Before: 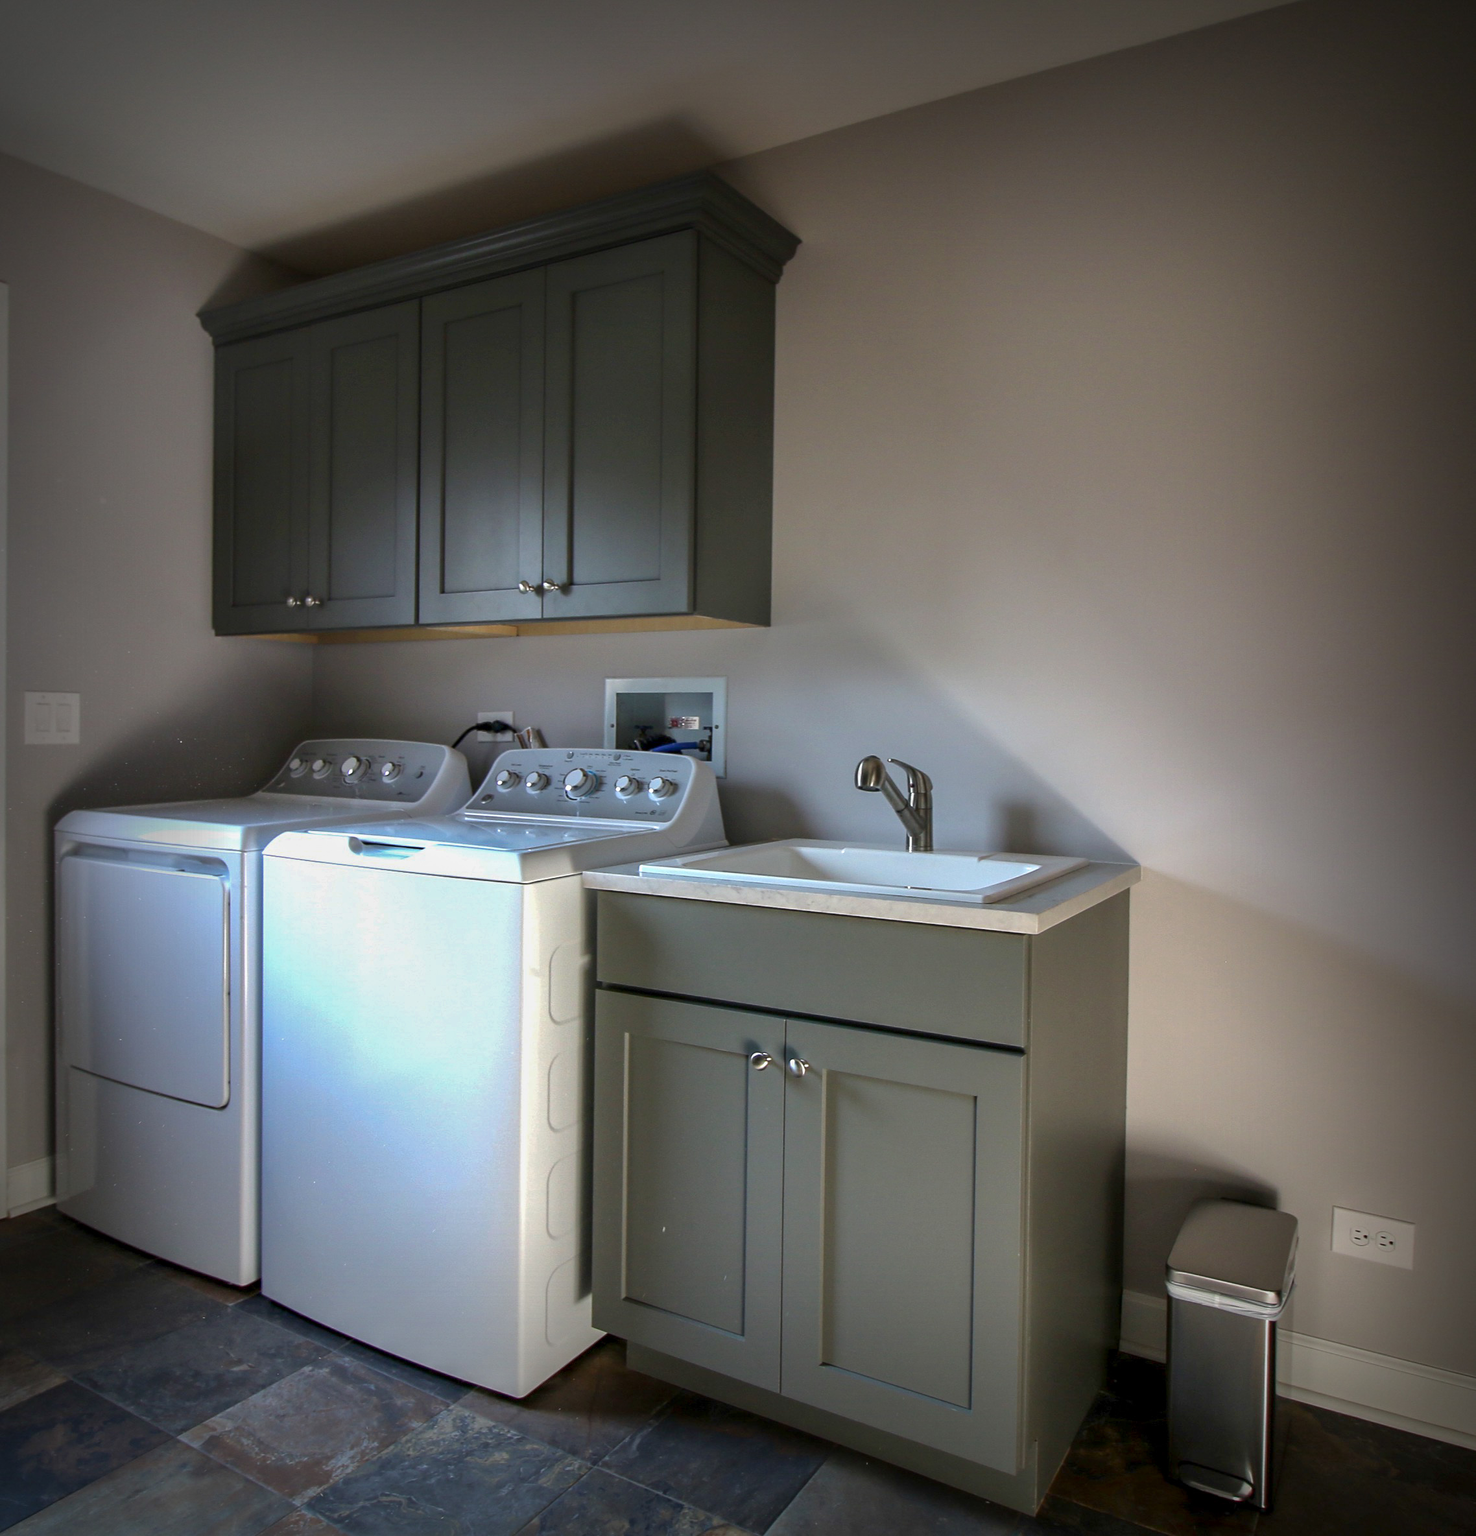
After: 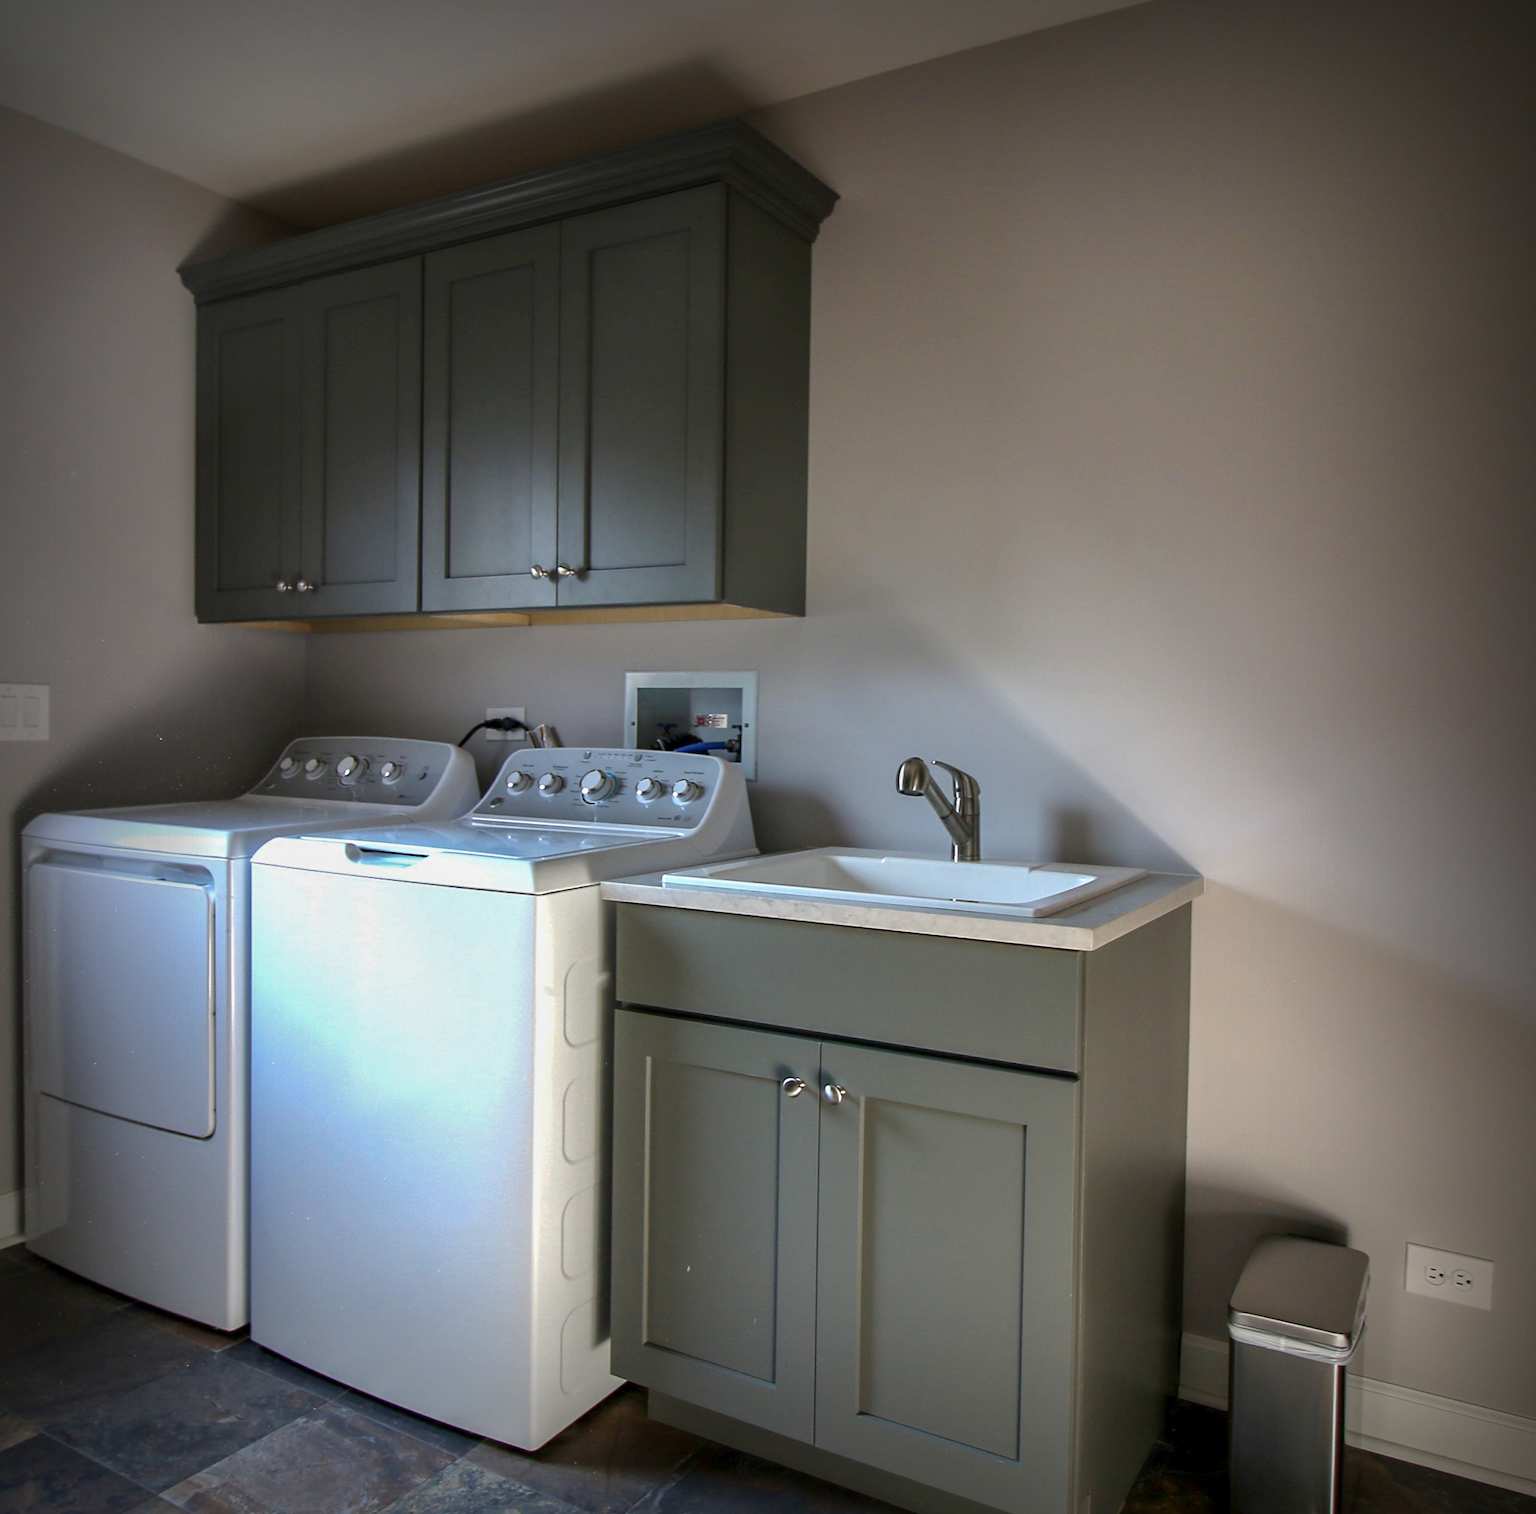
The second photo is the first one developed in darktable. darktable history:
rotate and perspective: rotation 0.174°, lens shift (vertical) 0.013, lens shift (horizontal) 0.019, shear 0.001, automatic cropping original format, crop left 0.007, crop right 0.991, crop top 0.016, crop bottom 0.997
crop: left 1.964%, top 3.251%, right 1.122%, bottom 4.933%
